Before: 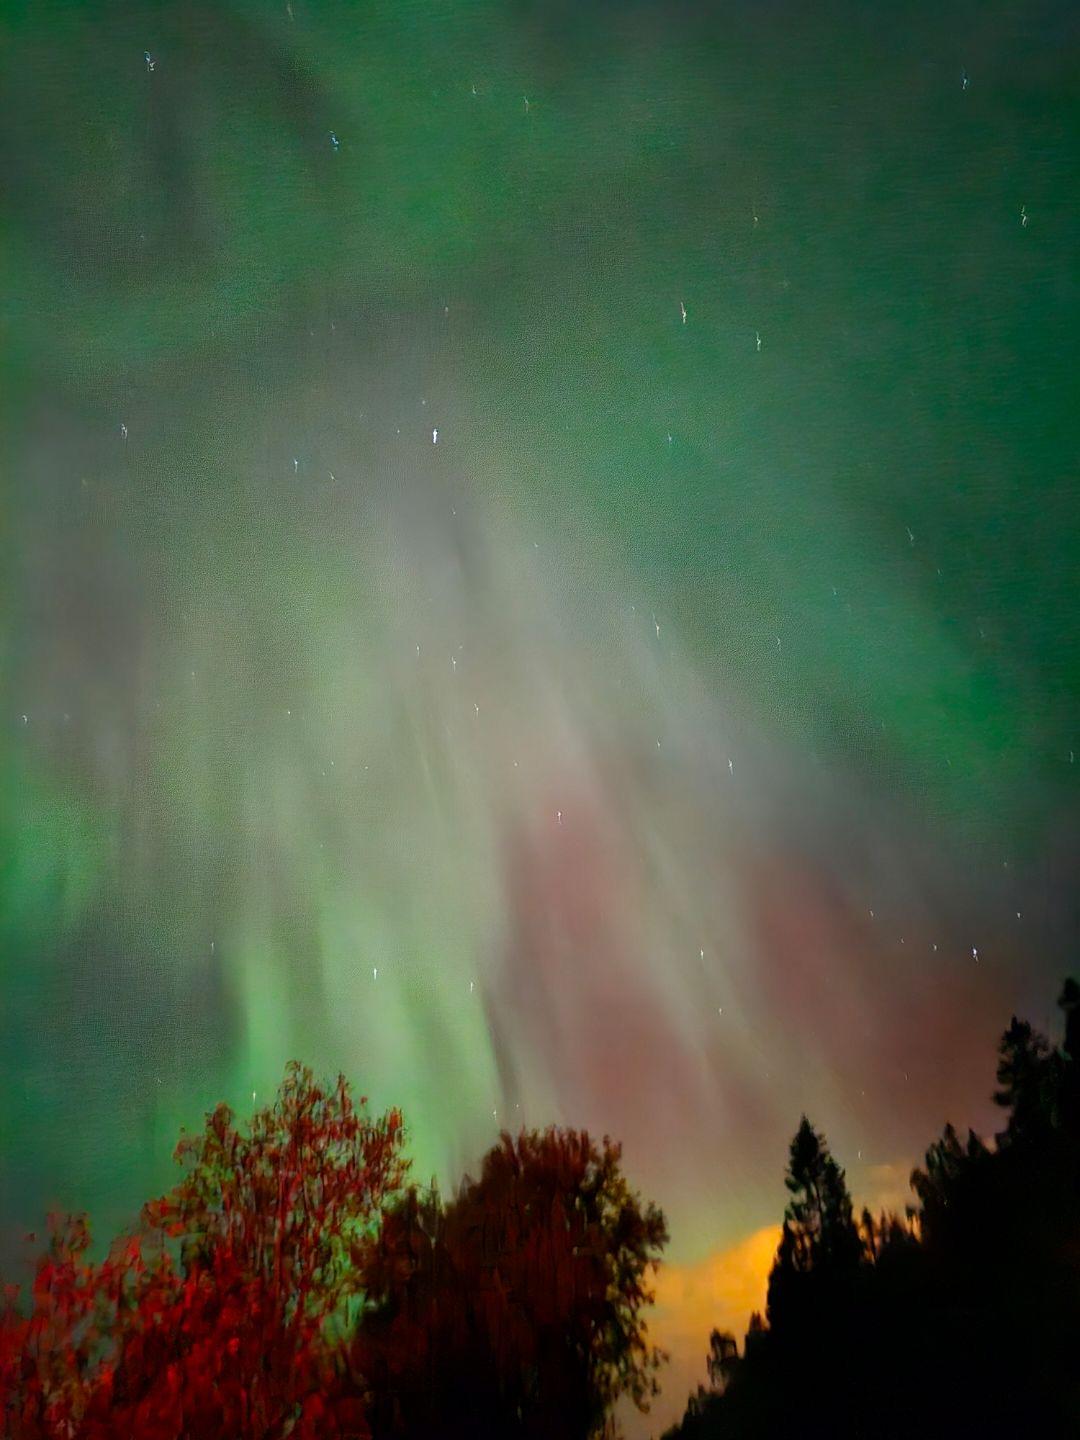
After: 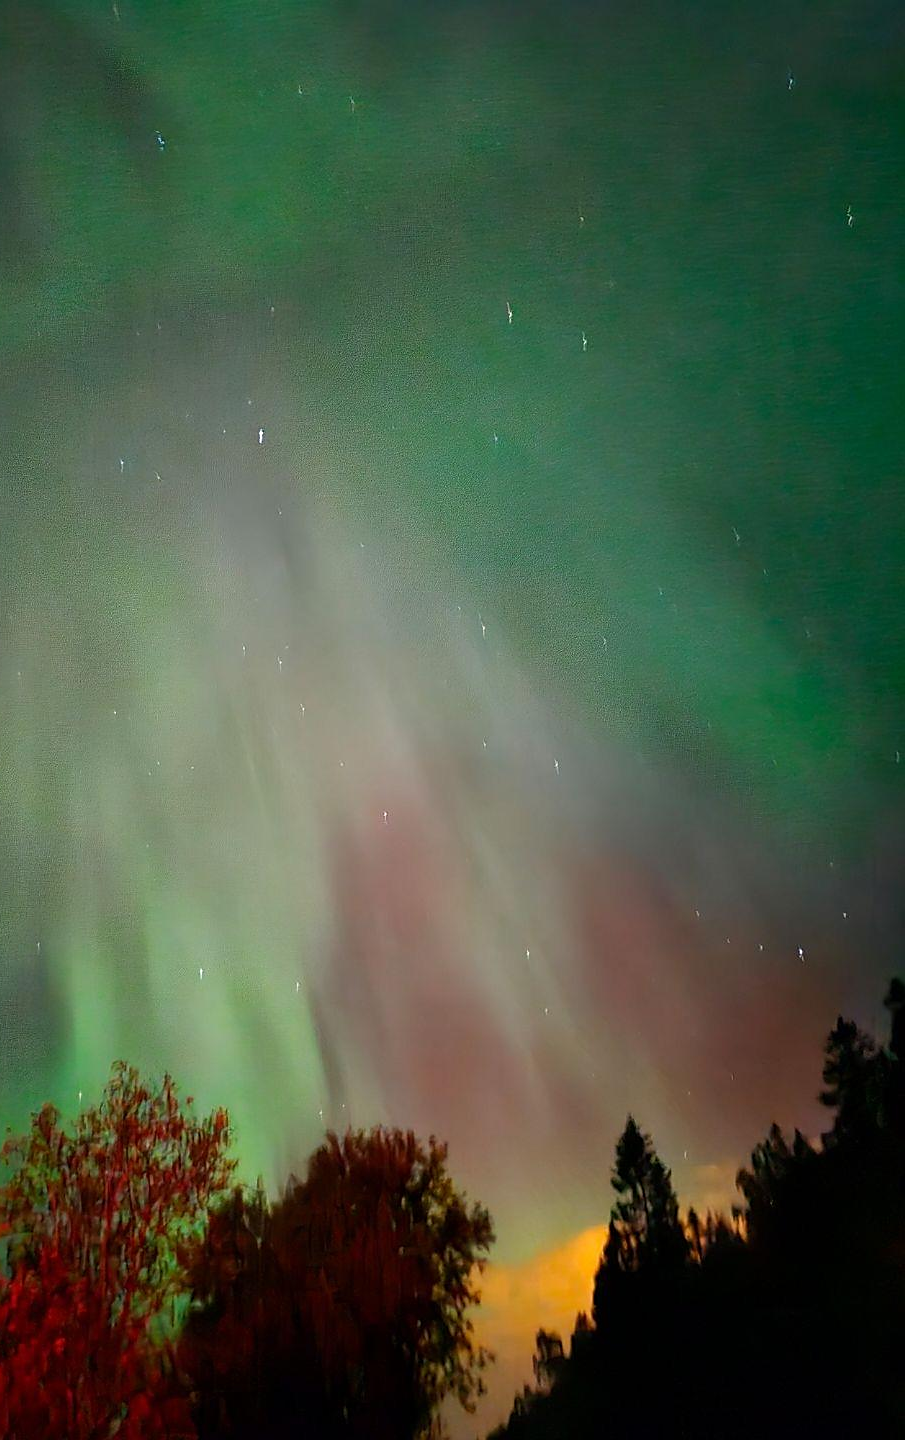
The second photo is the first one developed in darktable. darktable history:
sharpen: radius 1.864, amount 0.398, threshold 1.271
crop: left 16.145%
